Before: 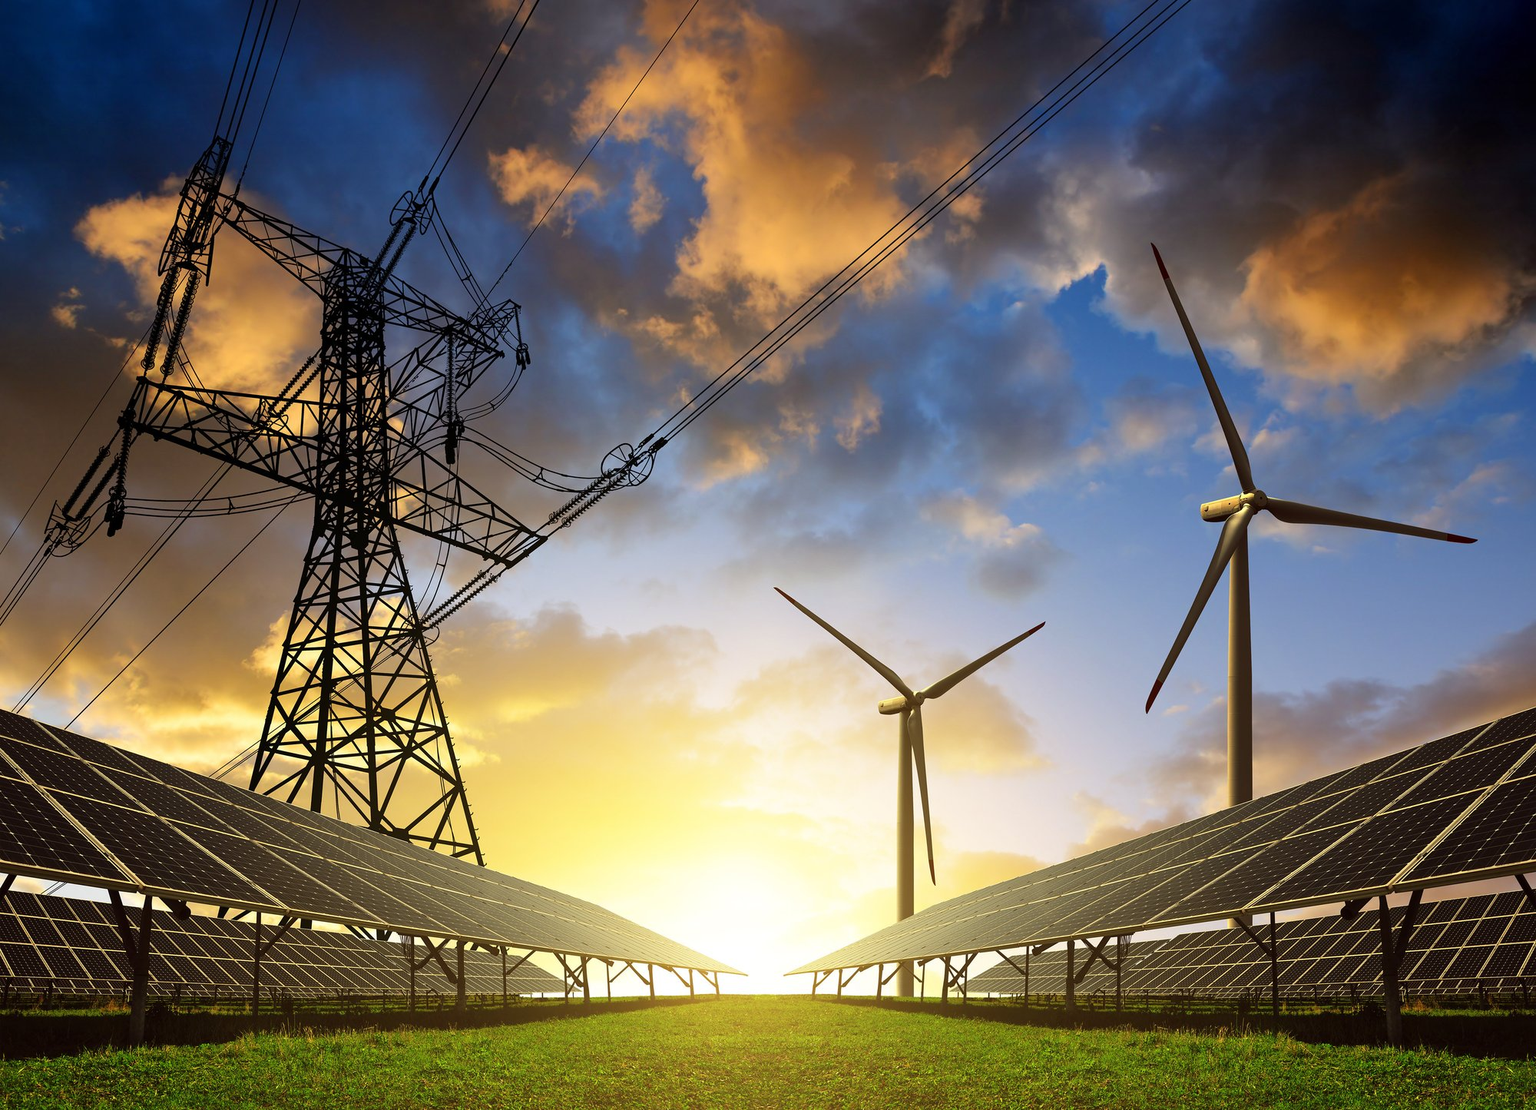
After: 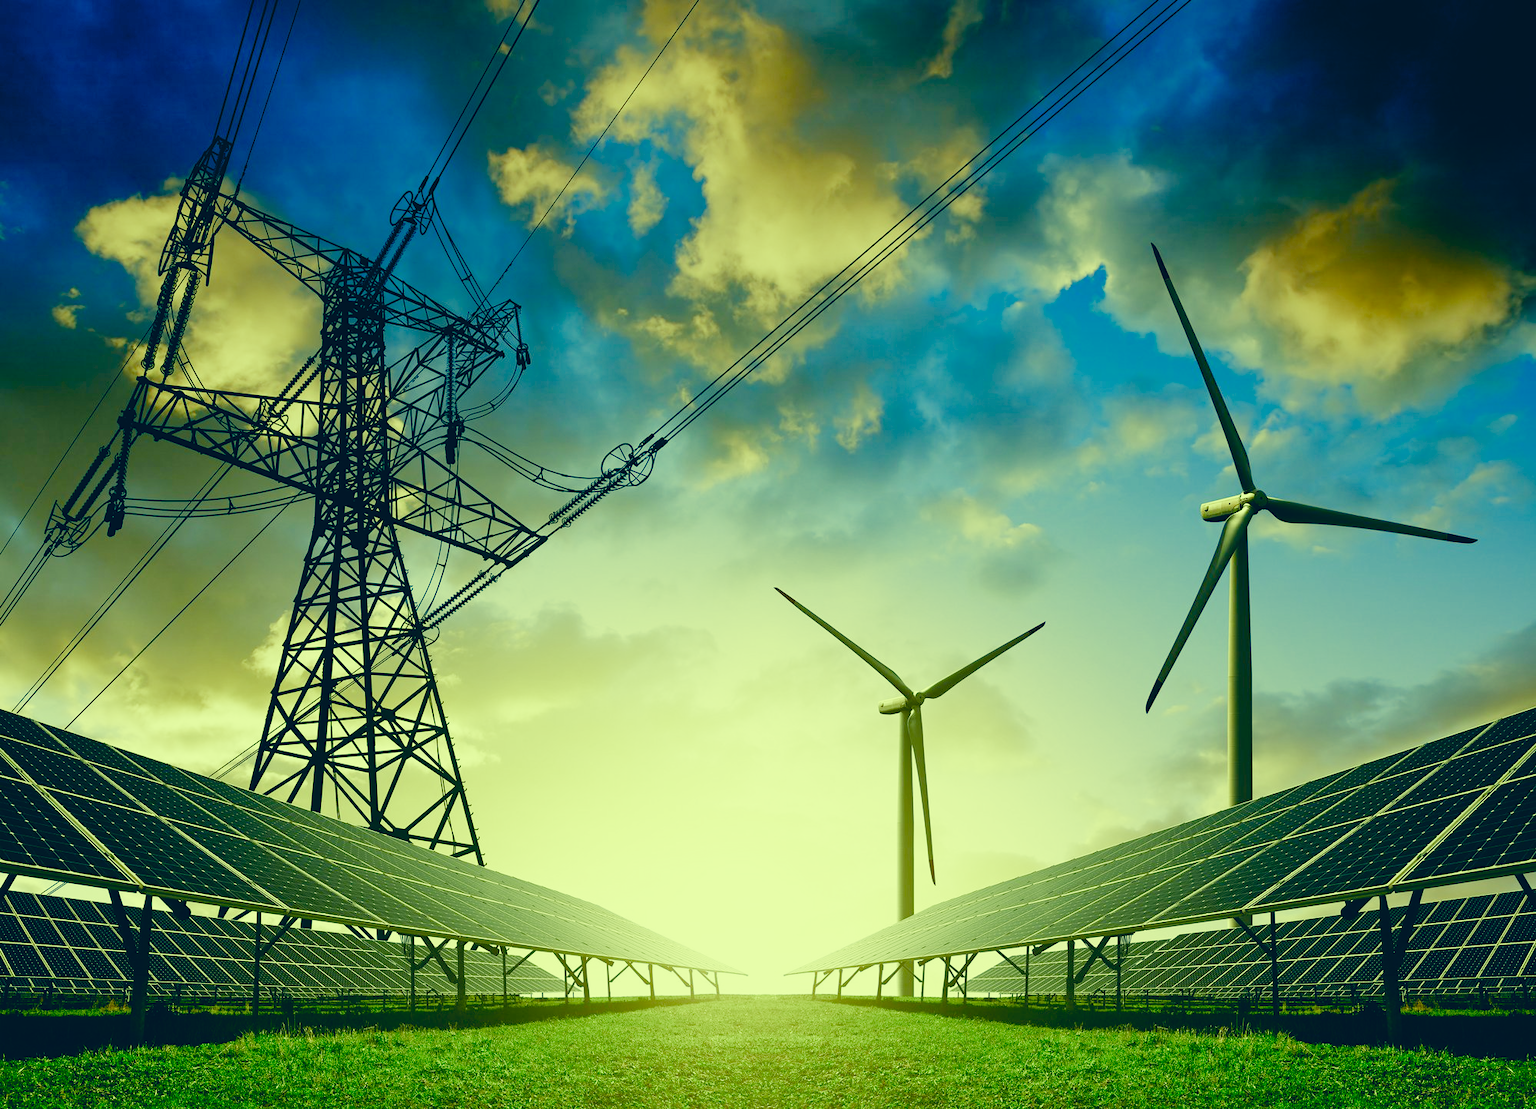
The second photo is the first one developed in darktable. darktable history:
filmic rgb: black relative exposure -8.01 EV, white relative exposure 3.87 EV, hardness 4.28, preserve chrominance no, color science v5 (2021)
color balance rgb: perceptual saturation grading › global saturation 20%, perceptual saturation grading › highlights -50.207%, perceptual saturation grading › shadows 30.609%, global vibrance 9.525%
exposure: black level correction 0, exposure 0.703 EV, compensate highlight preservation false
color correction: highlights a* -16.35, highlights b* 39.92, shadows a* -39.9, shadows b* -25.45
contrast equalizer: y [[0.5 ×6], [0.5 ×6], [0.975, 0.964, 0.925, 0.865, 0.793, 0.721], [0 ×6], [0 ×6]]
